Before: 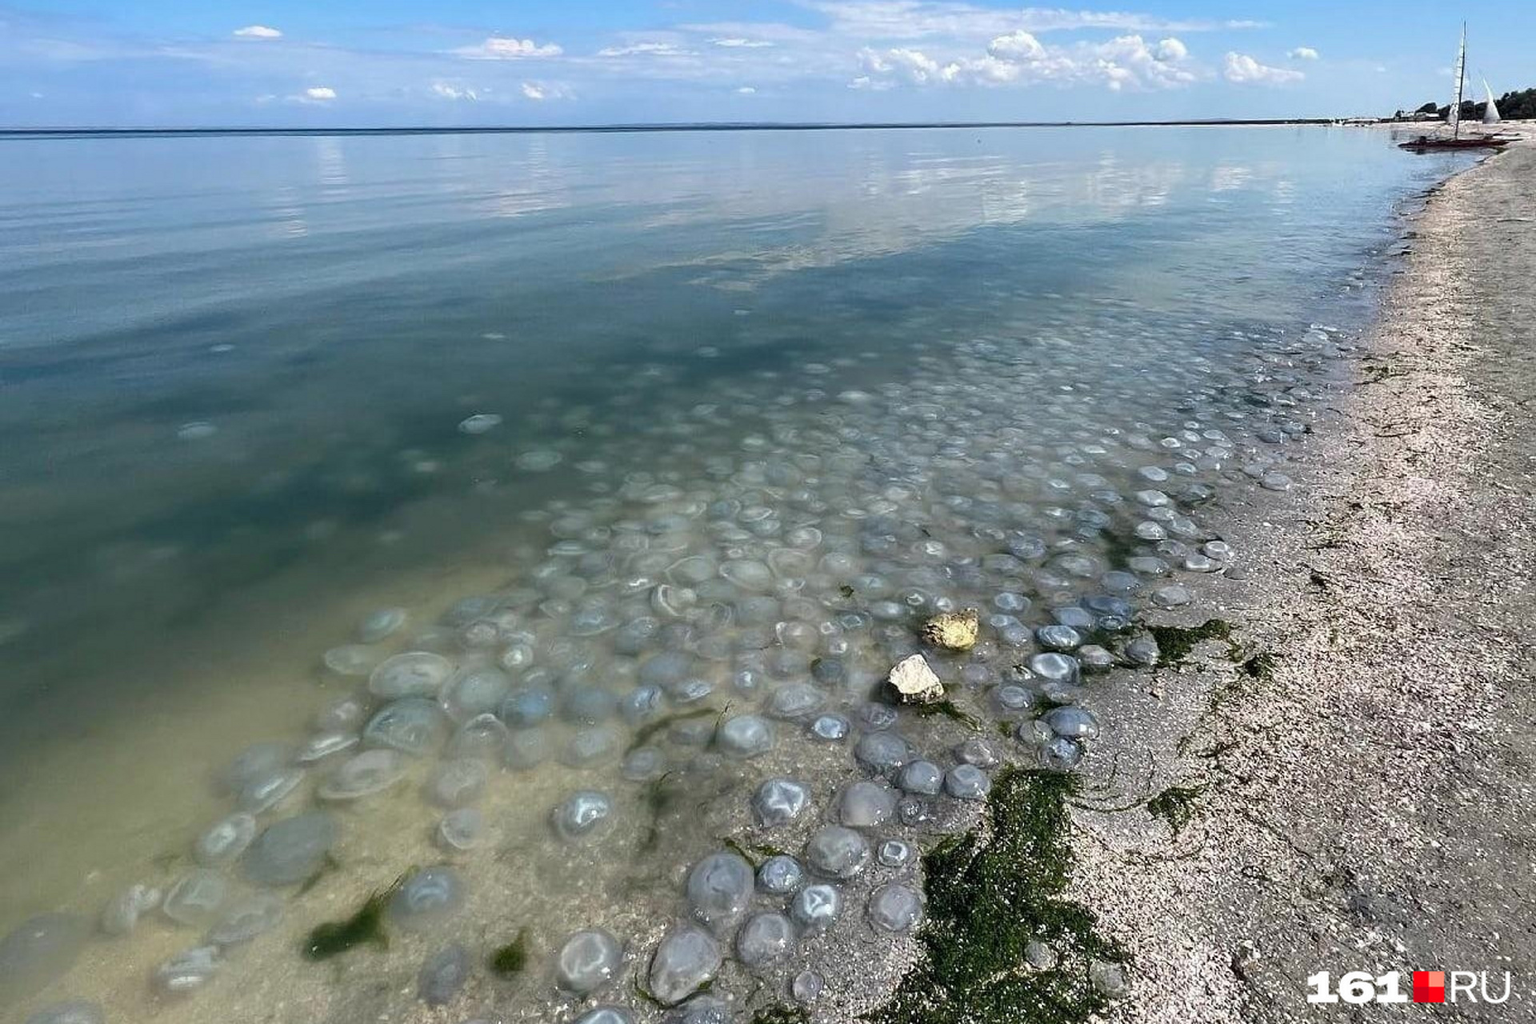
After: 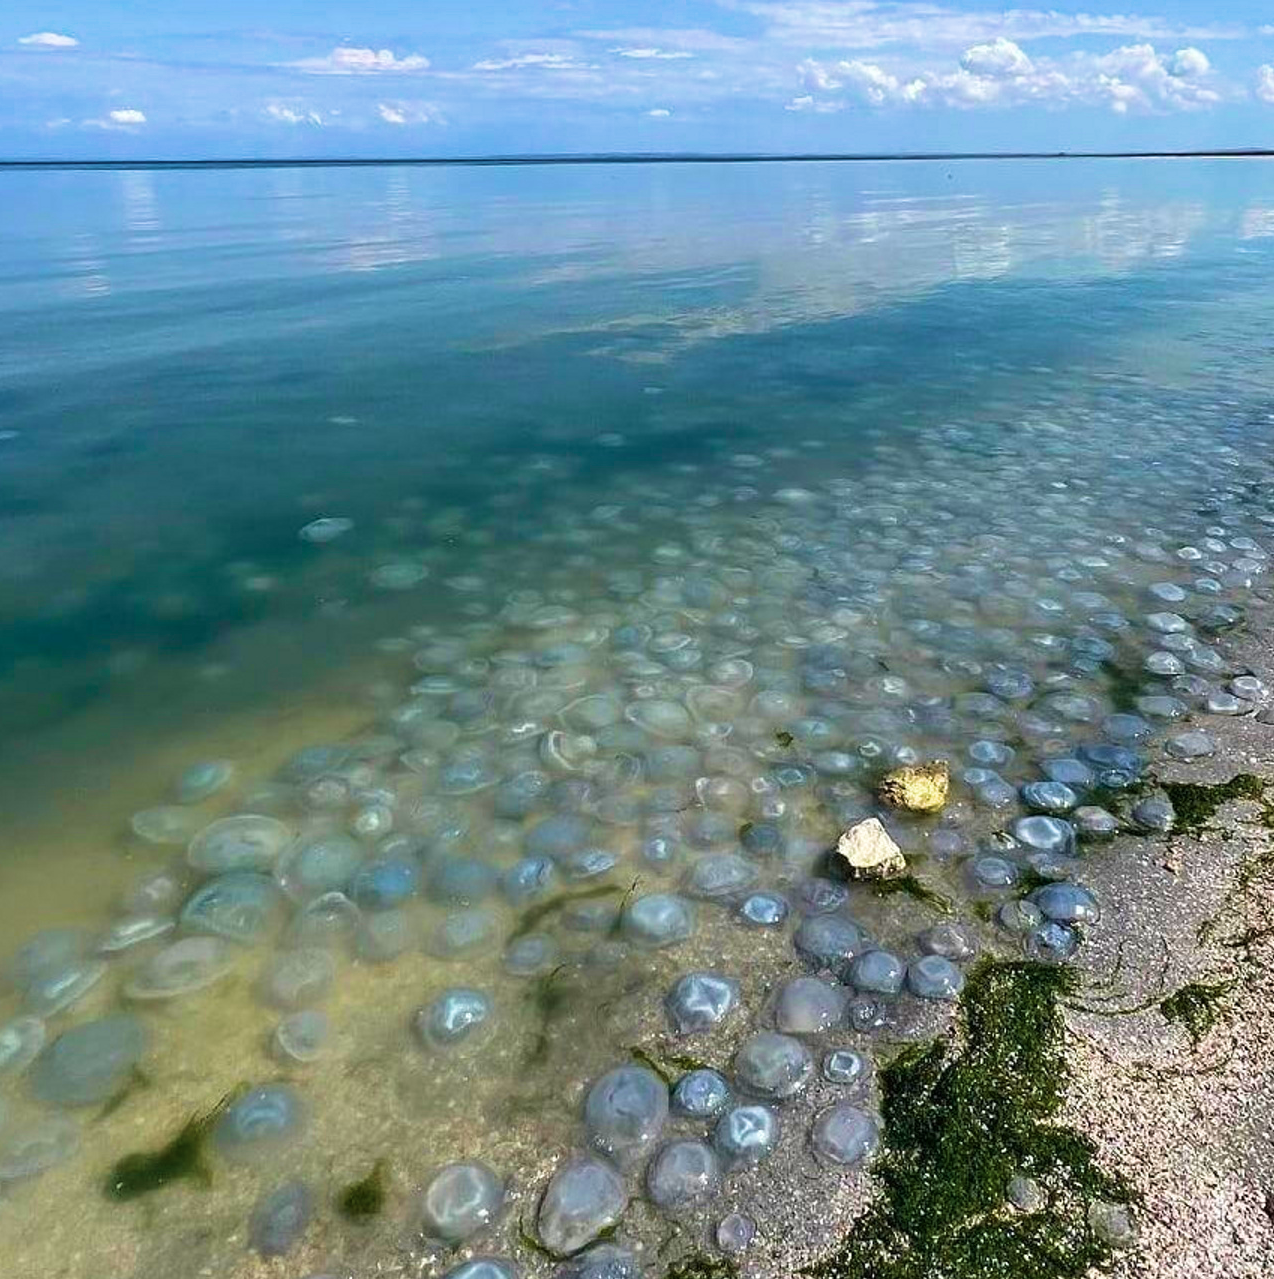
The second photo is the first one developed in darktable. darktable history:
velvia: strength 73.51%
tone equalizer: on, module defaults
crop and rotate: left 14.311%, right 19.312%
